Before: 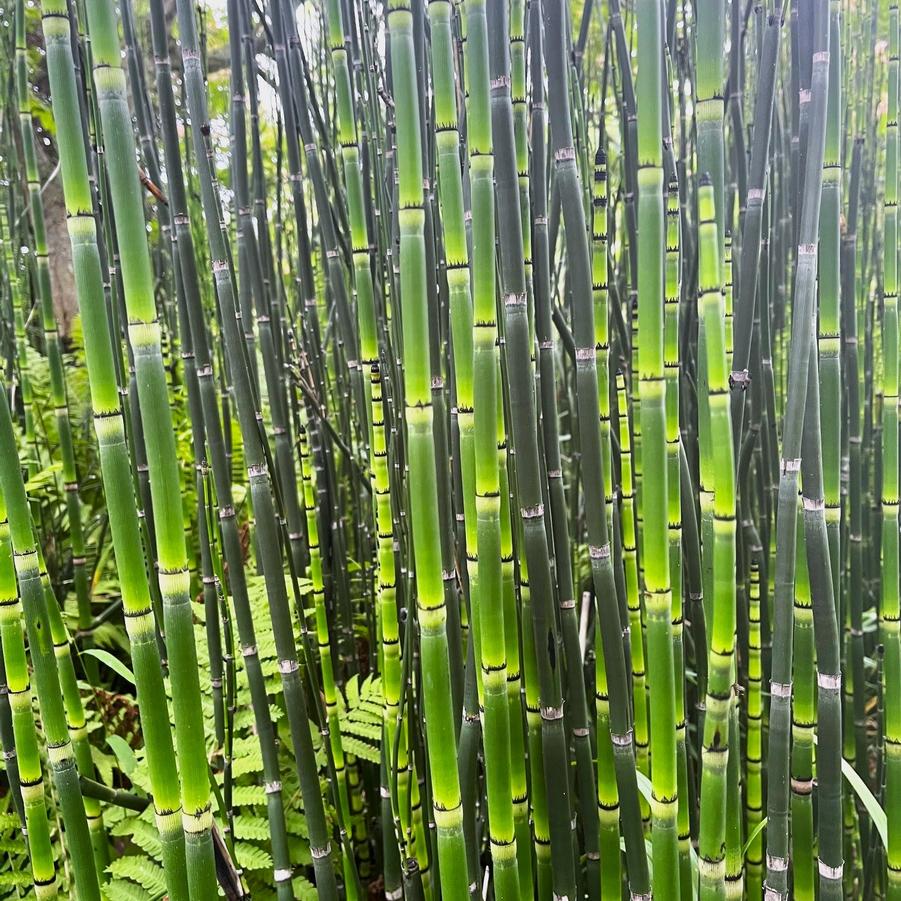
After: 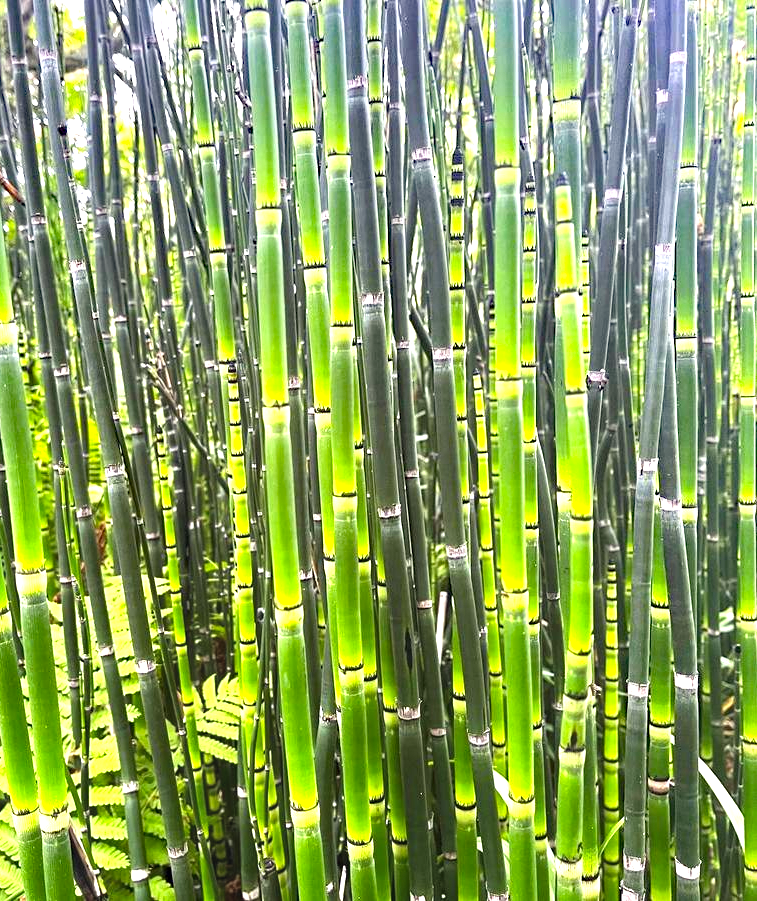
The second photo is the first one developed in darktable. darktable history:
tone equalizer: -7 EV 0.133 EV
color correction: highlights a* 0.652, highlights b* 2.84, saturation 1.08
exposure: black level correction -0.005, exposure 1.008 EV, compensate highlight preservation false
crop: left 15.932%
local contrast: highlights 107%, shadows 102%, detail 119%, midtone range 0.2
haze removal: strength 0.506, distance 0.43, compatibility mode true, adaptive false
